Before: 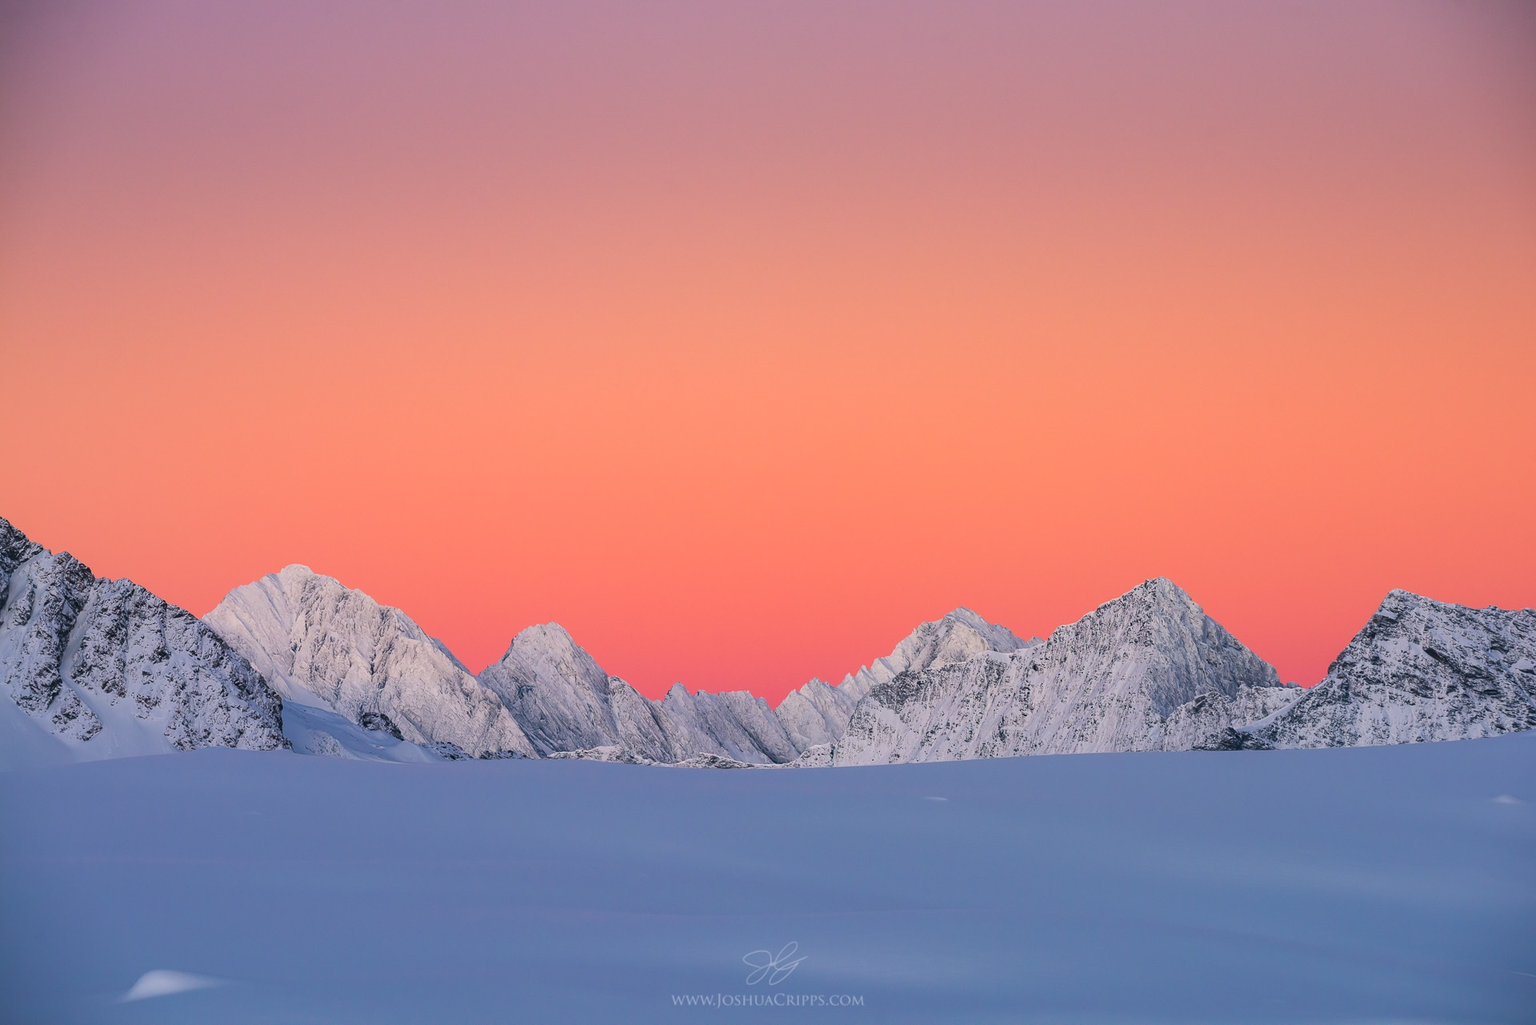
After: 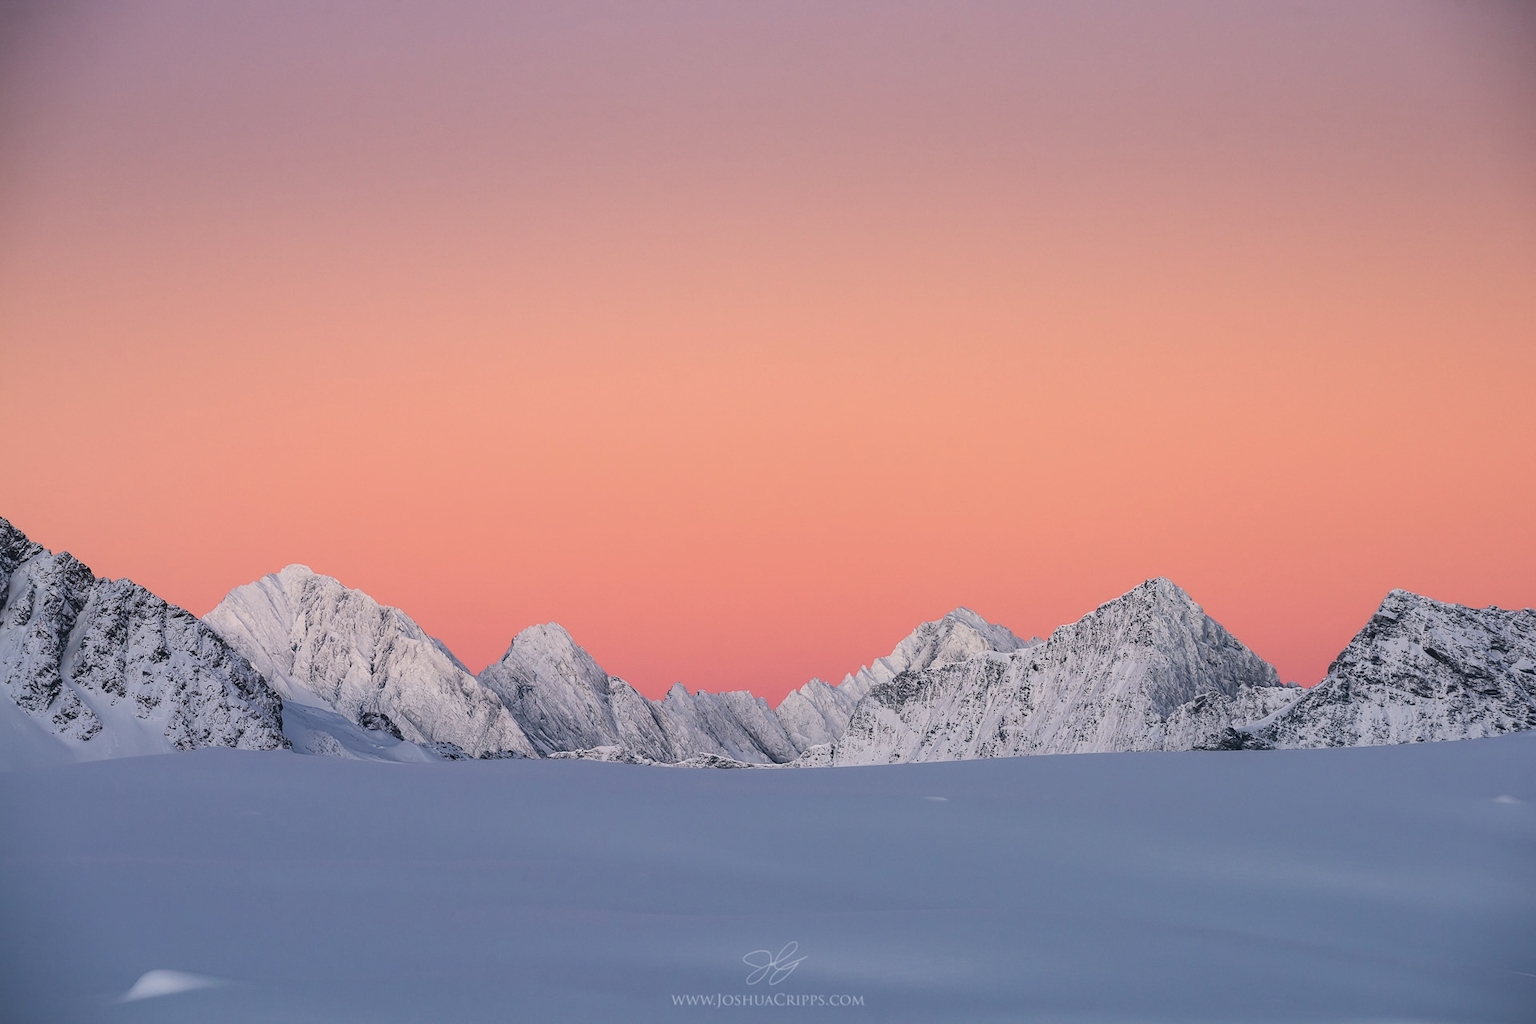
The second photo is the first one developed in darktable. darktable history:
contrast brightness saturation: contrast 0.1, saturation -0.29
